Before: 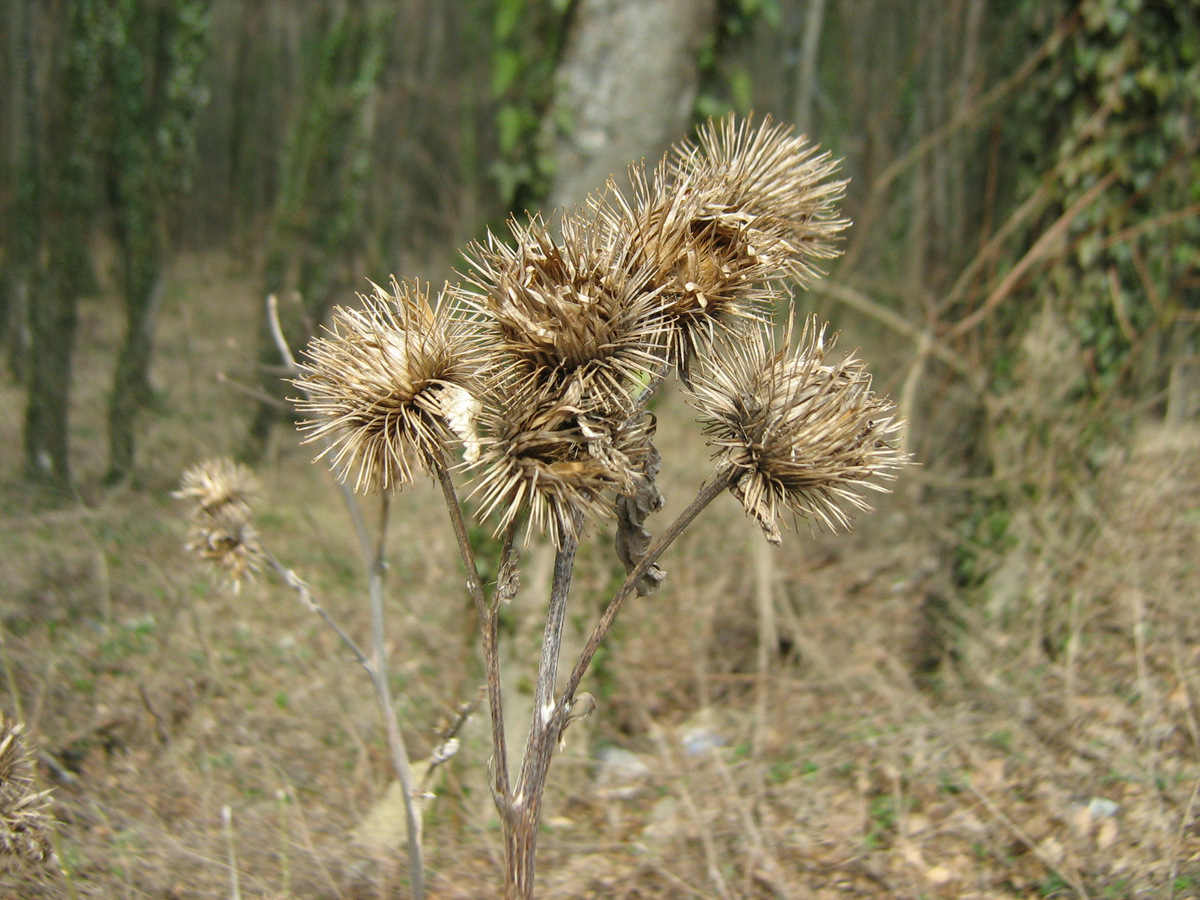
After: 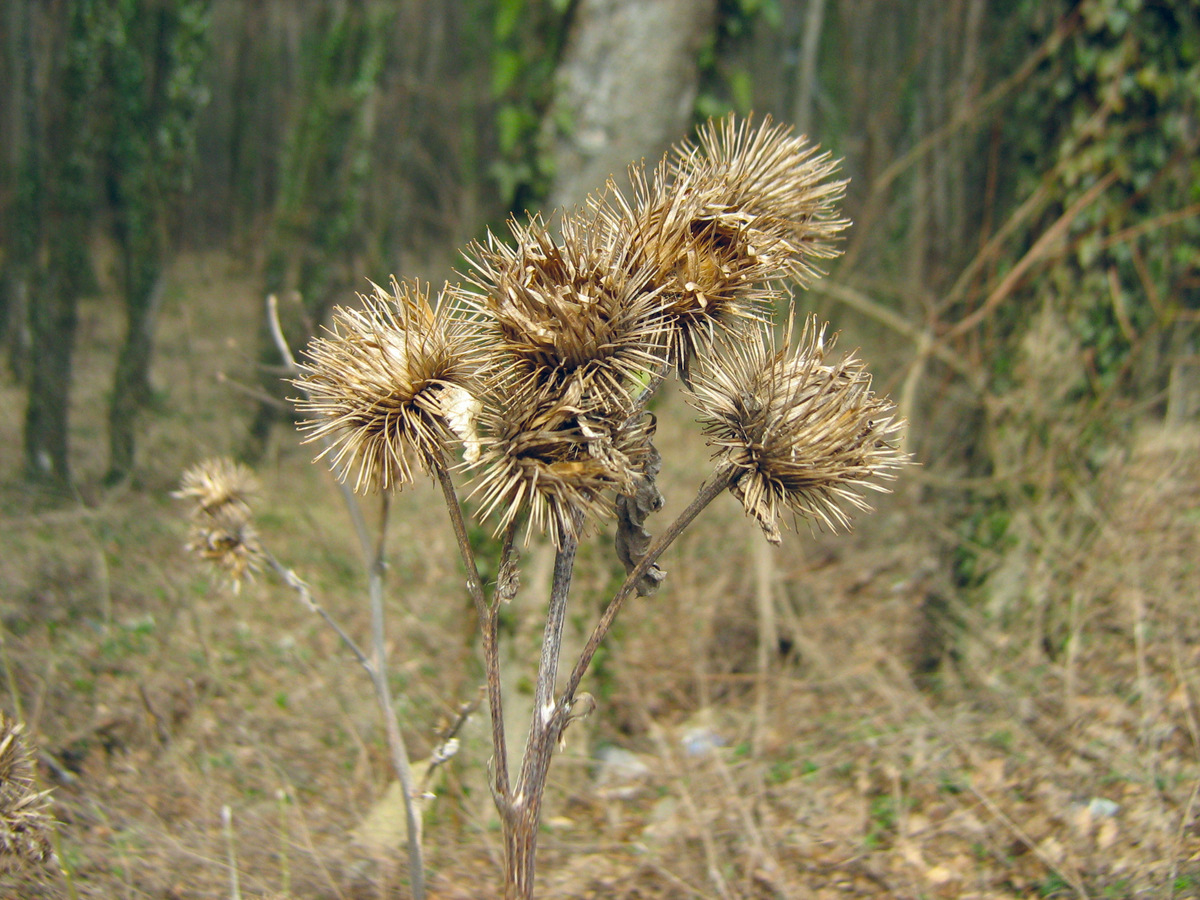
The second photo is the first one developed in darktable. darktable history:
color balance rgb: global offset › chroma 0.132%, global offset › hue 253.94°, perceptual saturation grading › global saturation 25.554%
